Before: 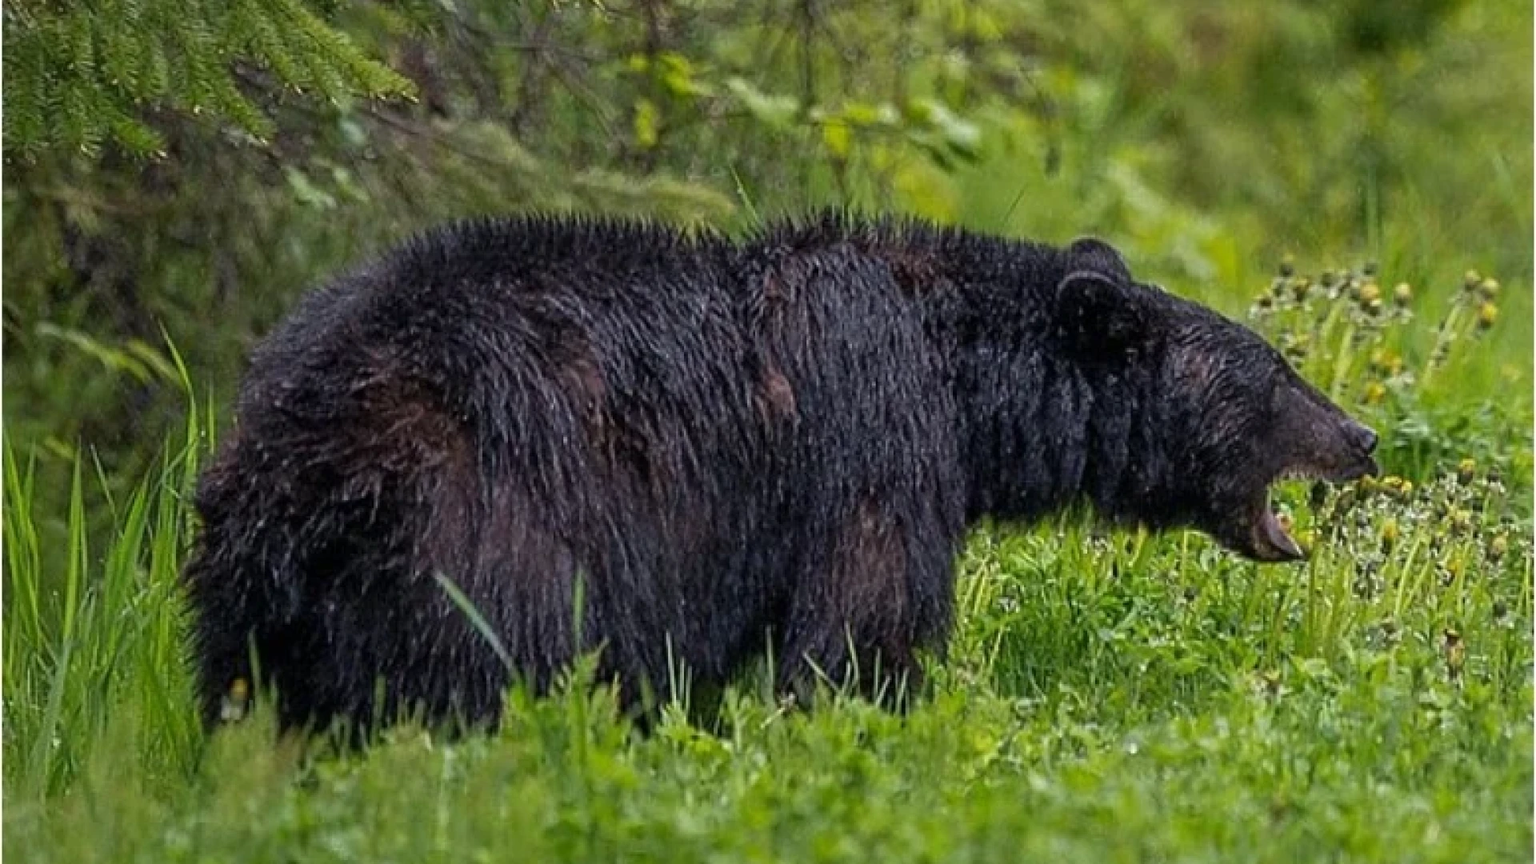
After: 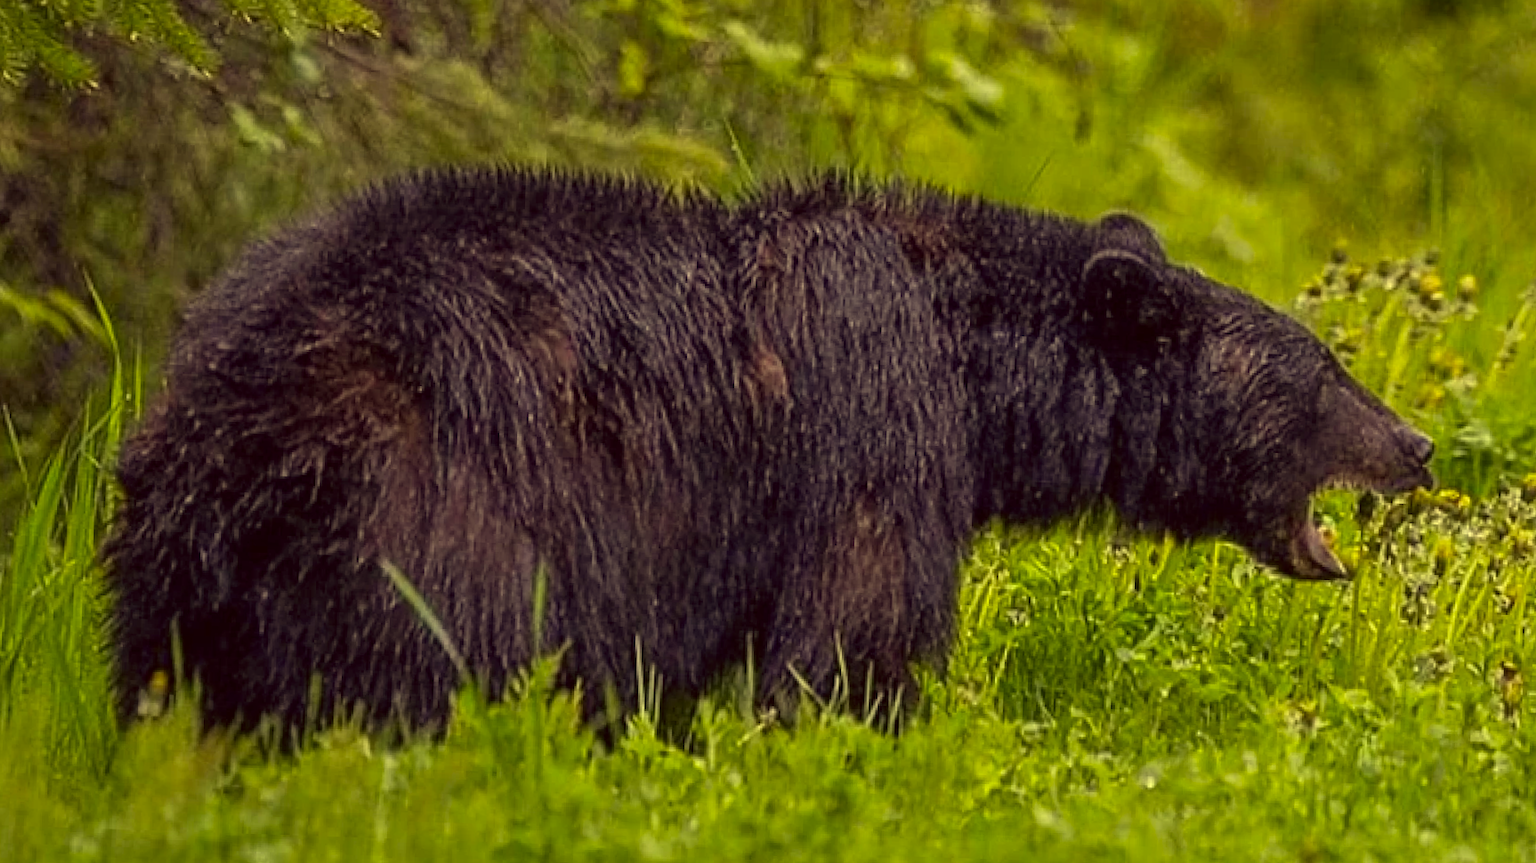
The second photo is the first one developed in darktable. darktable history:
crop and rotate: angle -1.96°, left 3.097%, top 4.154%, right 1.586%, bottom 0.529%
color correction: highlights a* -0.482, highlights b* 40, shadows a* 9.8, shadows b* -0.161
